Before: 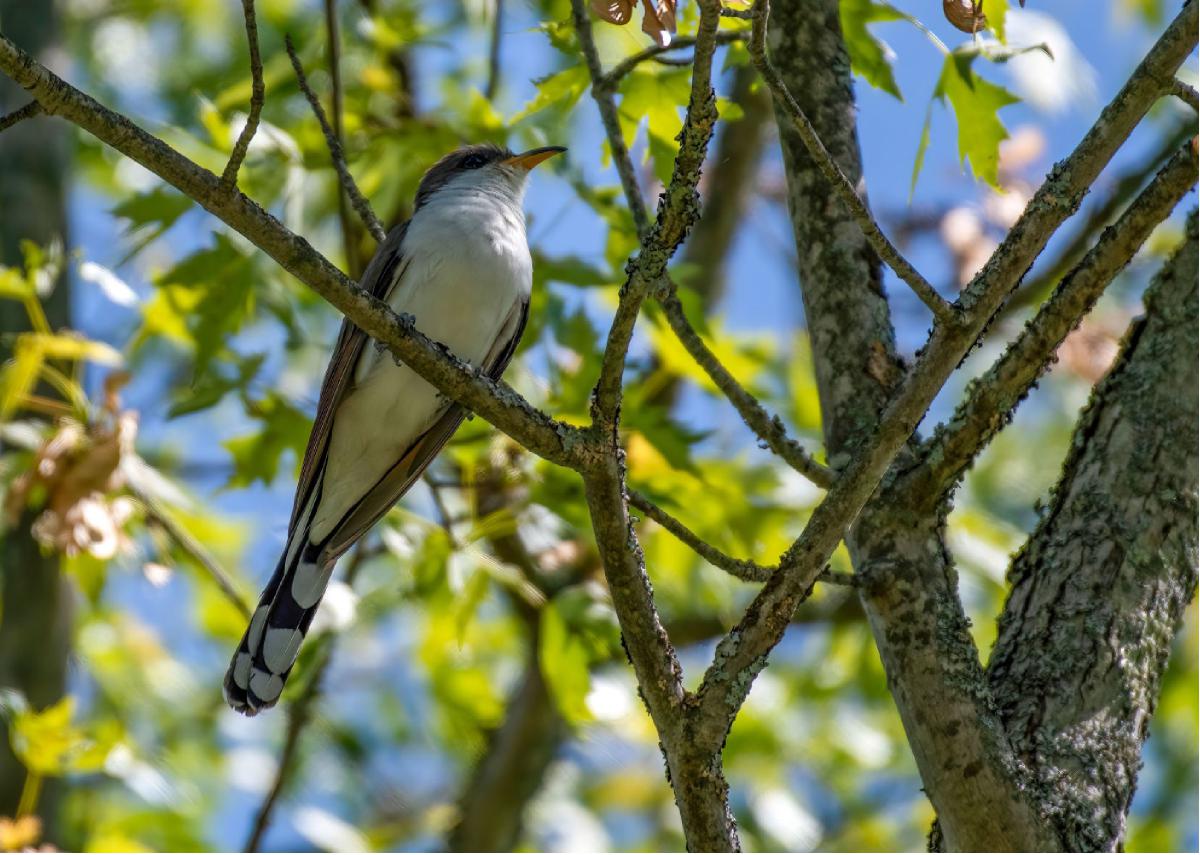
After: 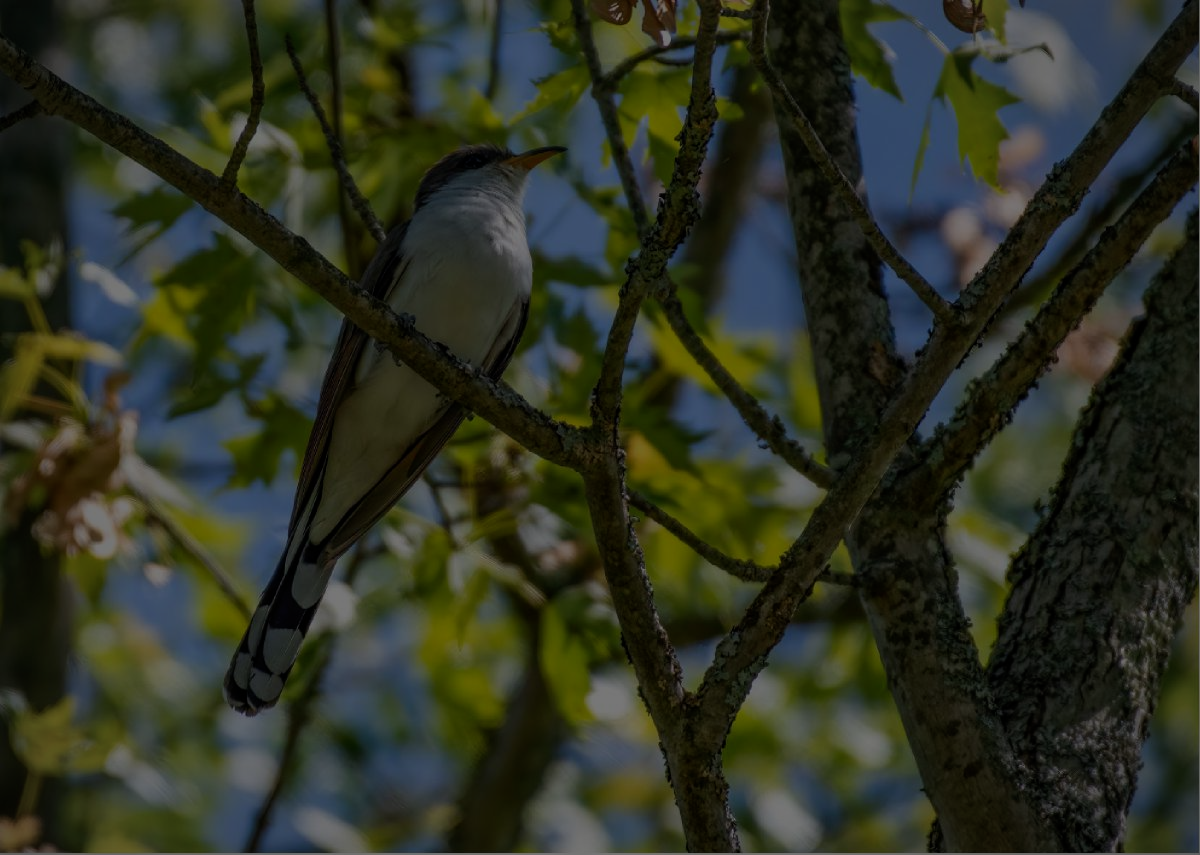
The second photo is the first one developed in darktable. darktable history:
exposure: exposure -2.446 EV, compensate highlight preservation false
vignetting: fall-off start 84.45%, fall-off radius 80.73%, width/height ratio 1.218
